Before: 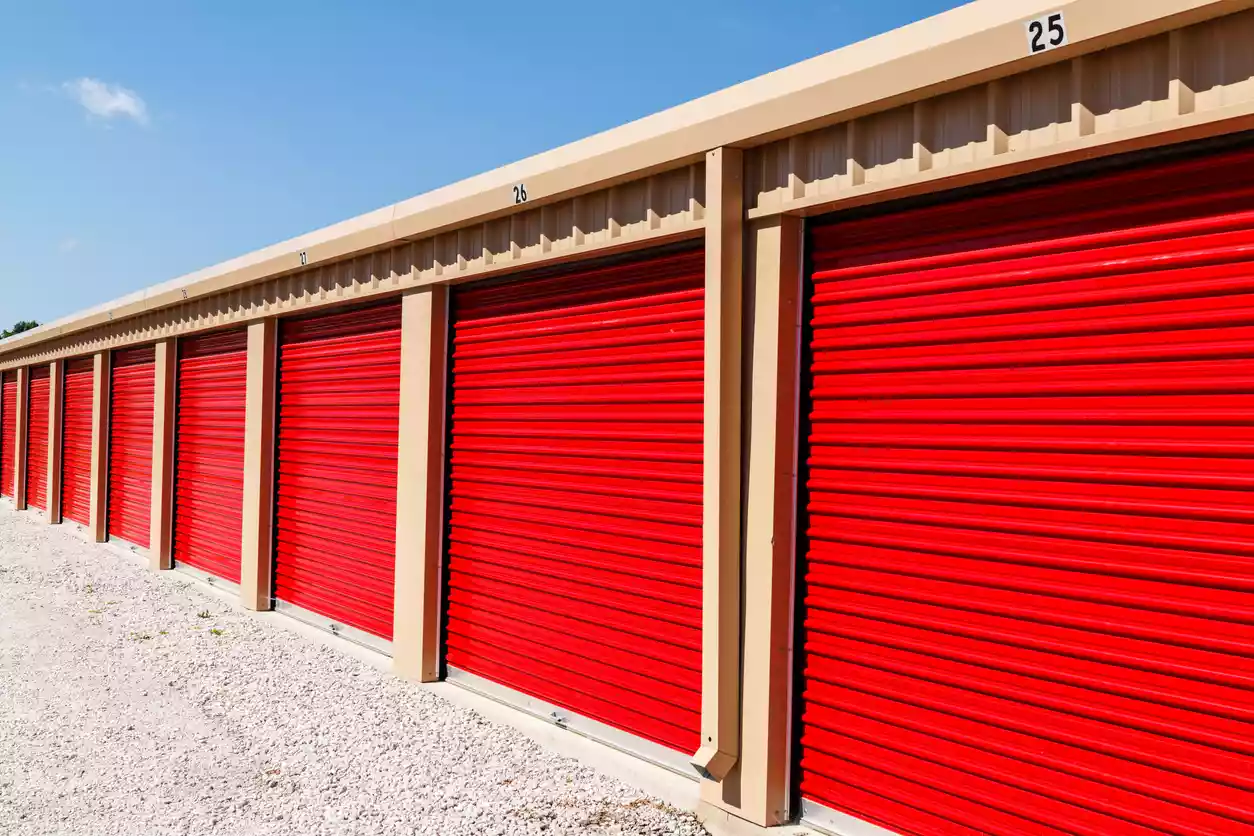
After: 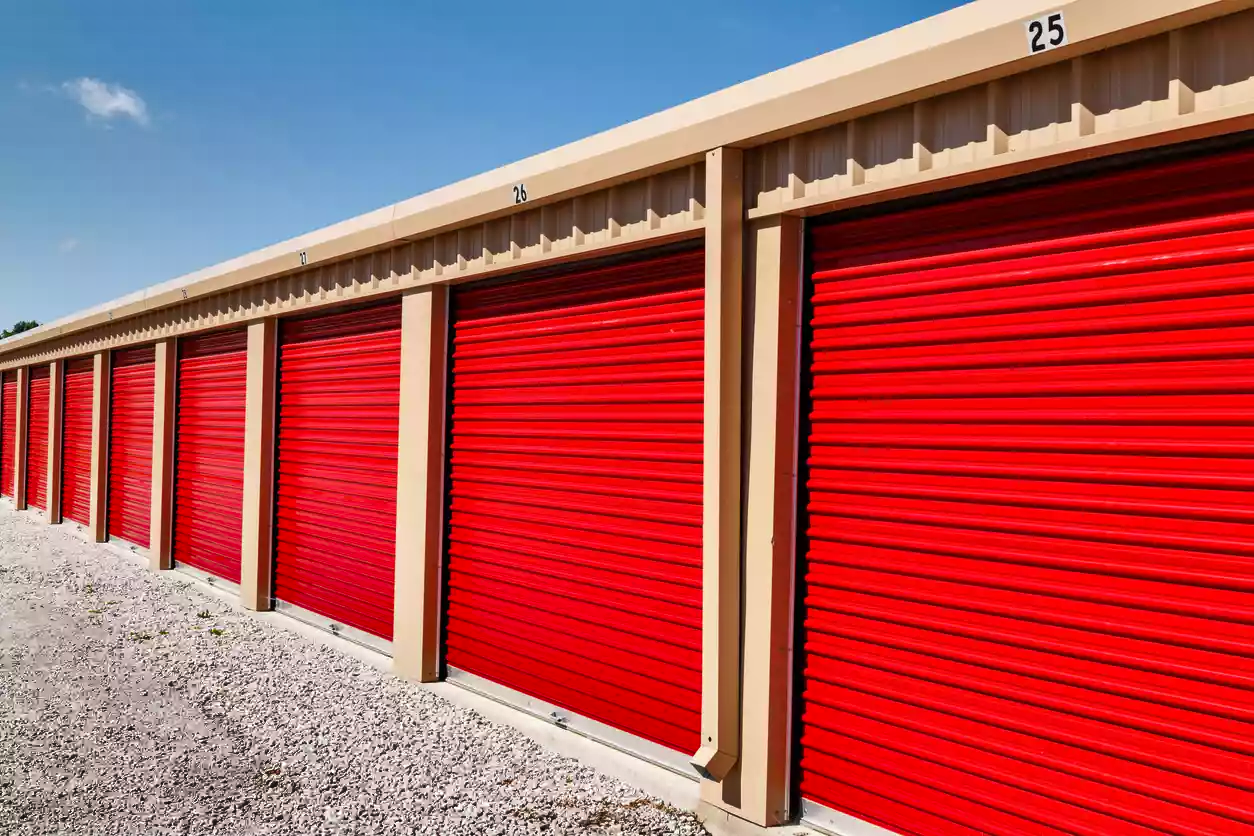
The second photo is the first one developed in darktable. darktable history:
shadows and highlights: shadows 21.03, highlights -81.06, soften with gaussian
